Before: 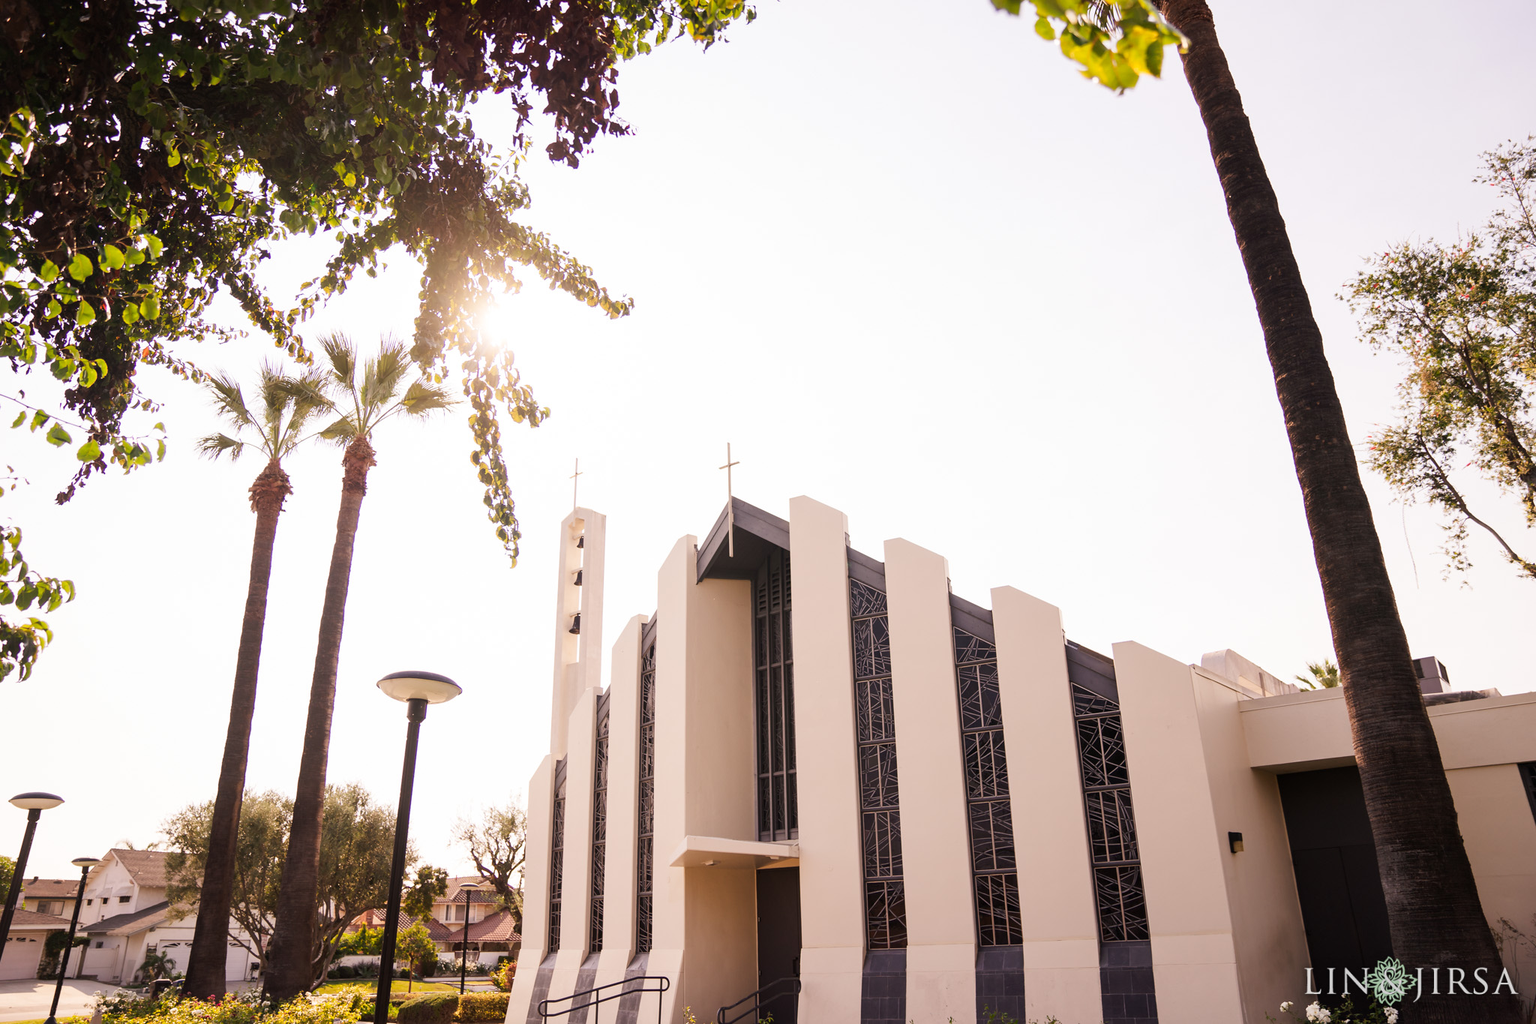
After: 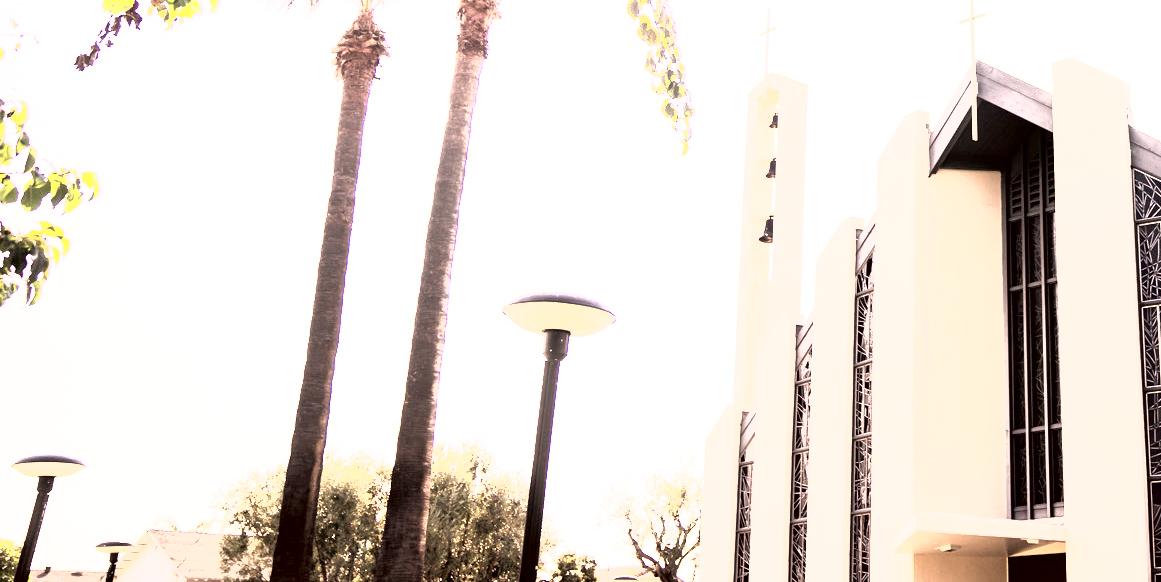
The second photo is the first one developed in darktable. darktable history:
crop: top 44.152%, right 43.271%, bottom 13.162%
tone curve: curves: ch0 [(0, 0) (0.003, 0.01) (0.011, 0.011) (0.025, 0.008) (0.044, 0.007) (0.069, 0.006) (0.1, 0.005) (0.136, 0.015) (0.177, 0.094) (0.224, 0.241) (0.277, 0.369) (0.335, 0.5) (0.399, 0.648) (0.468, 0.811) (0.543, 0.975) (0.623, 0.989) (0.709, 0.989) (0.801, 0.99) (0.898, 0.99) (1, 1)], color space Lab, independent channels, preserve colors none
